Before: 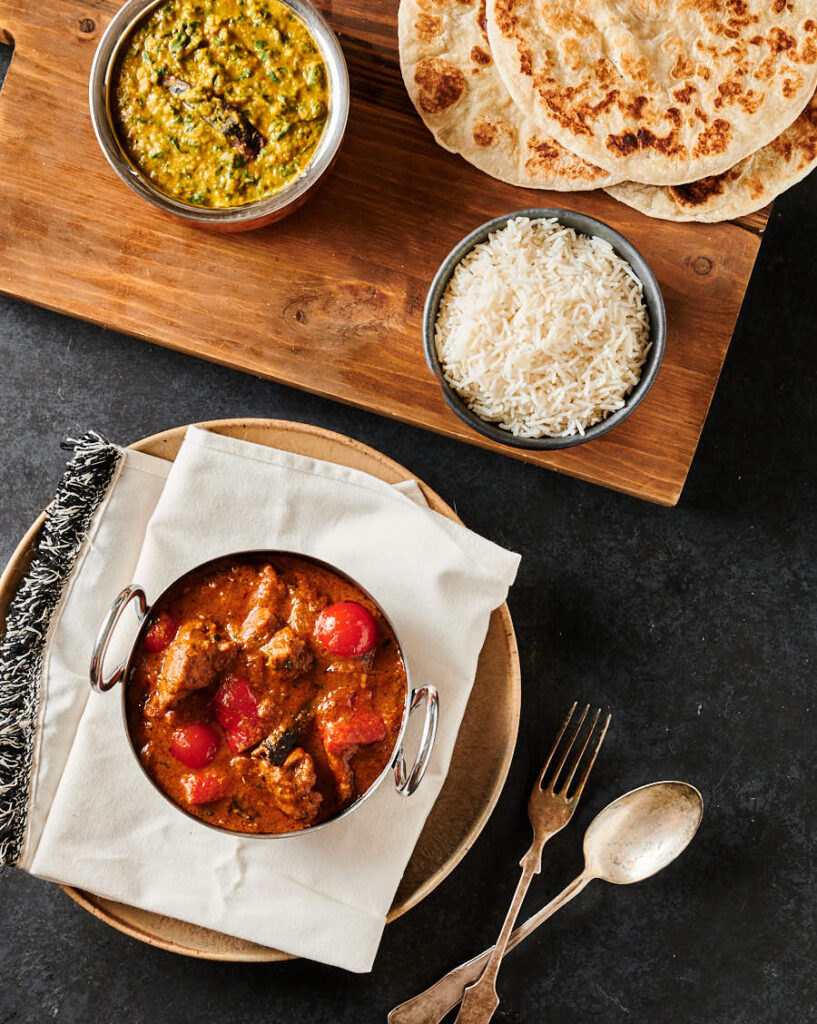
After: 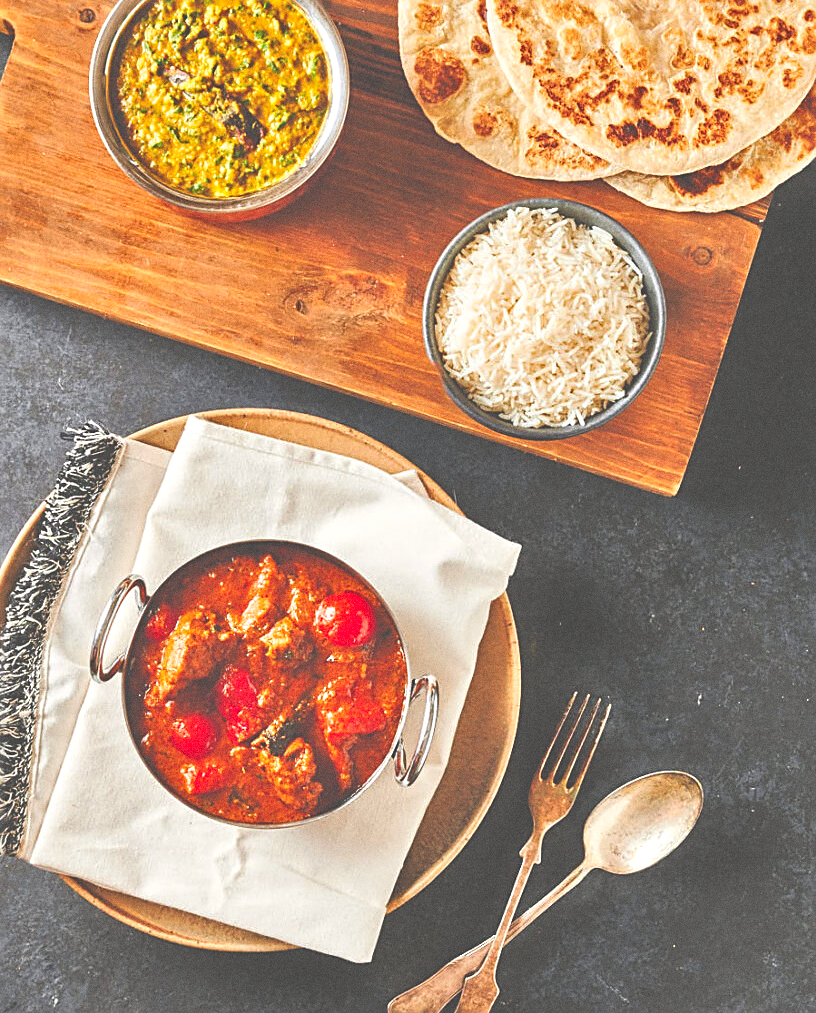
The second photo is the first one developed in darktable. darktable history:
crop: top 1.049%, right 0.001%
exposure: black level correction -0.028, compensate highlight preservation false
grain: on, module defaults
sharpen: on, module defaults
levels: levels [0, 0.48, 0.961]
contrast brightness saturation: contrast 0.08, saturation 0.2
tone equalizer: -7 EV 0.15 EV, -6 EV 0.6 EV, -5 EV 1.15 EV, -4 EV 1.33 EV, -3 EV 1.15 EV, -2 EV 0.6 EV, -1 EV 0.15 EV, mask exposure compensation -0.5 EV
